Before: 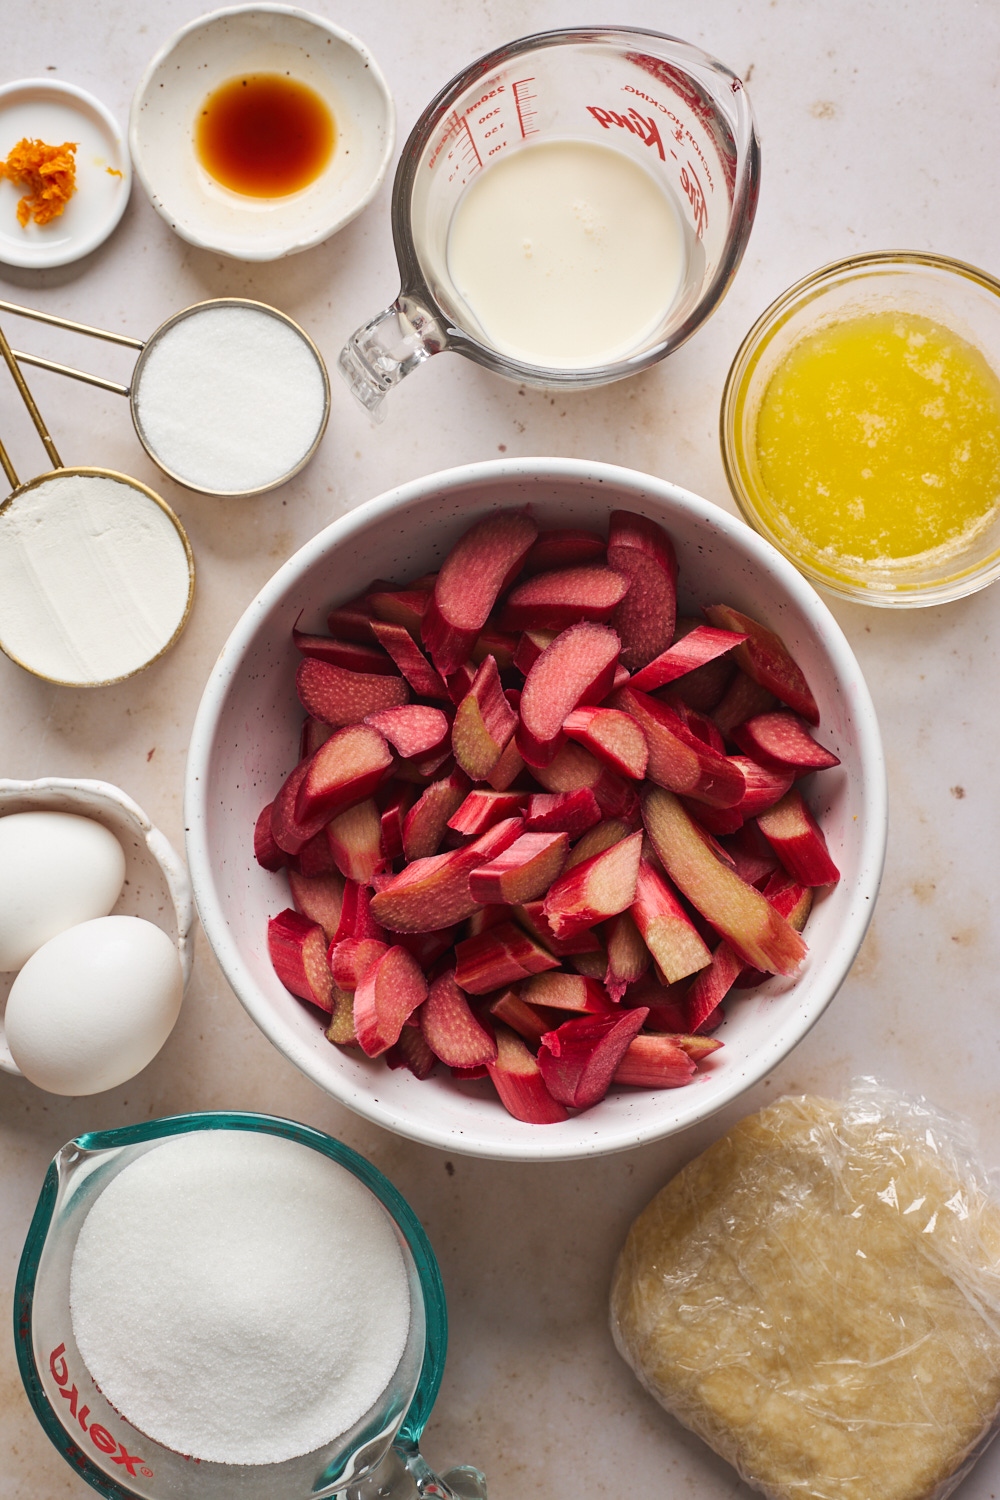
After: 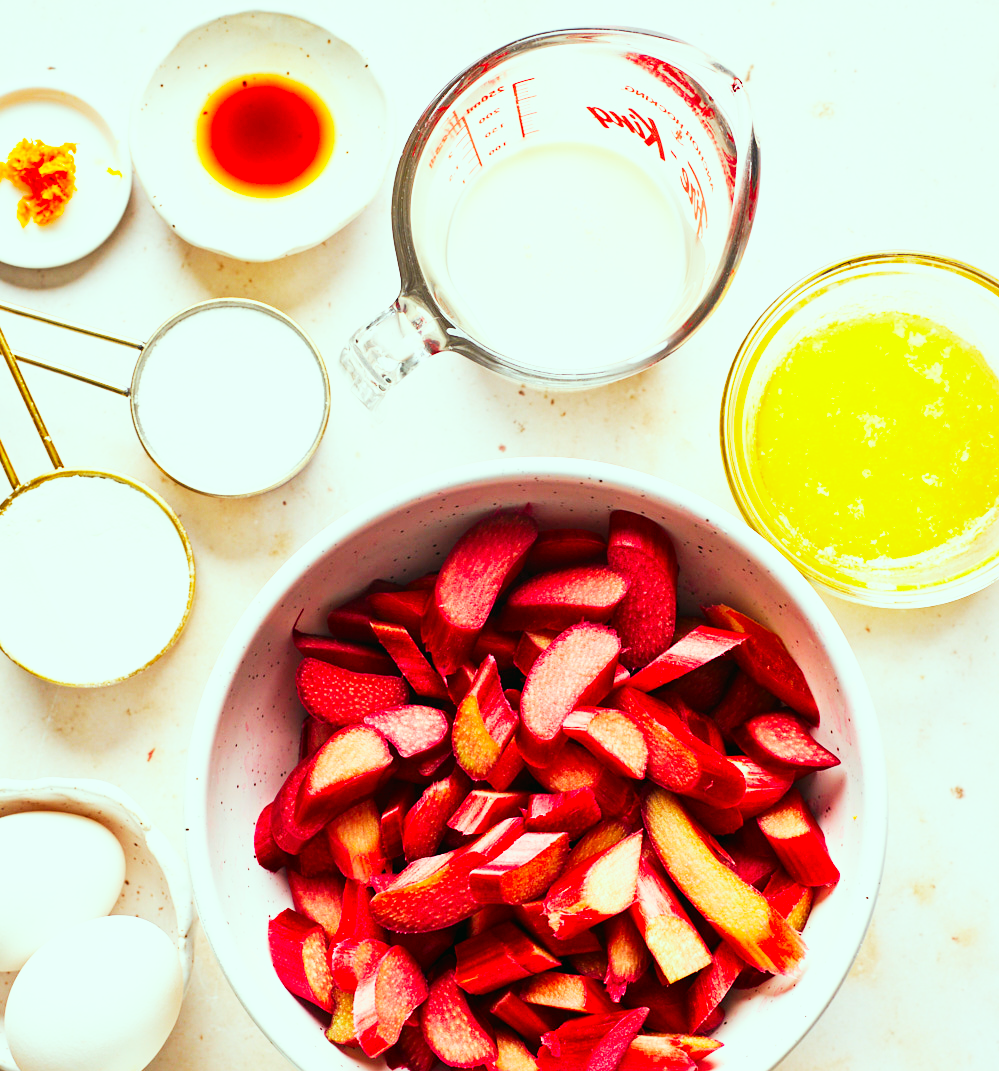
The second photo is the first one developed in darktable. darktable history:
crop: bottom 28.576%
base curve: curves: ch0 [(0, 0) (0.007, 0.004) (0.027, 0.03) (0.046, 0.07) (0.207, 0.54) (0.442, 0.872) (0.673, 0.972) (1, 1)], preserve colors none
color correction: highlights a* -7.33, highlights b* 1.26, shadows a* -3.55, saturation 1.4
